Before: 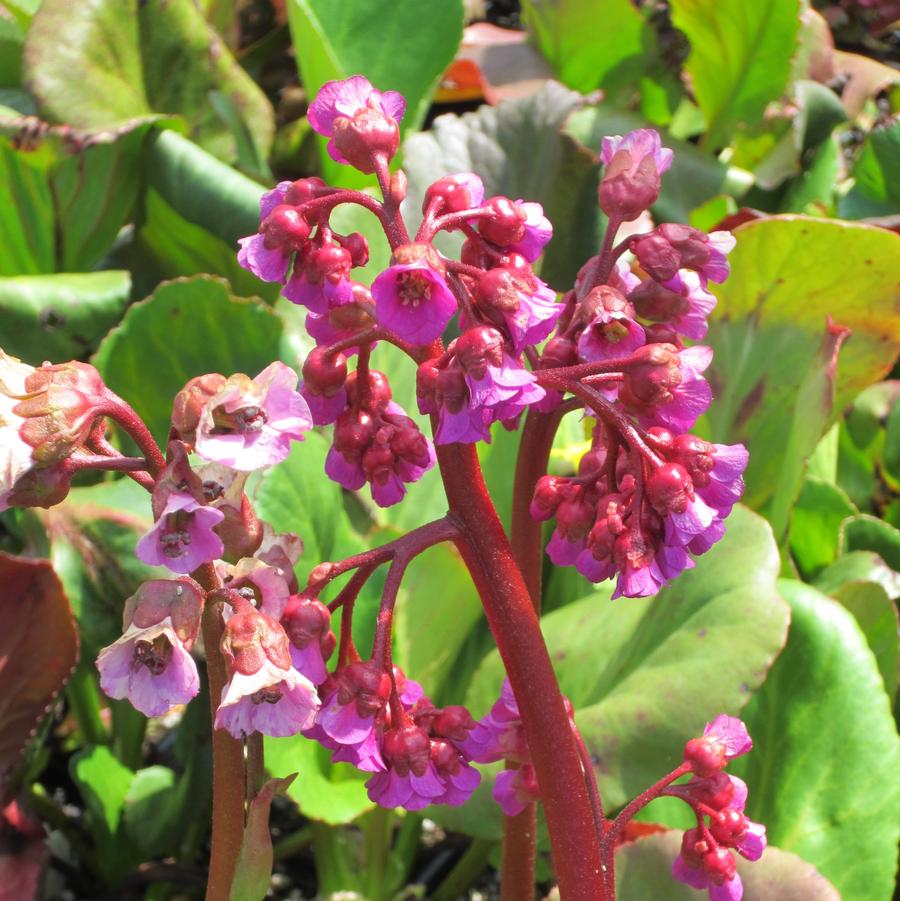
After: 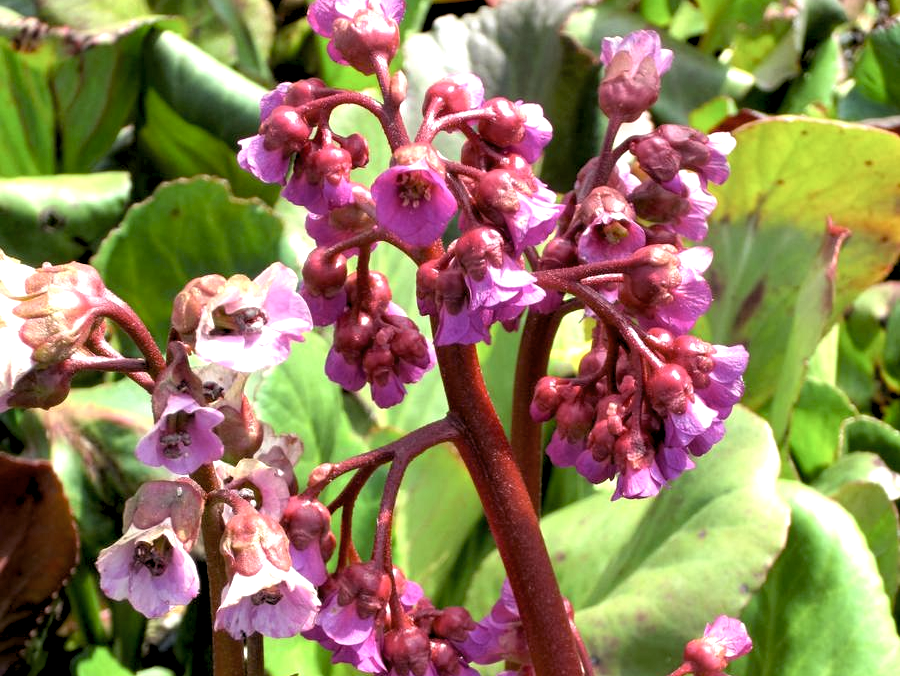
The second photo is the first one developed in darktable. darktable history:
contrast brightness saturation: contrast 0.065, brightness -0.006, saturation -0.231
exposure: black level correction 0.007, exposure 0.087 EV, compensate highlight preservation false
crop: top 11.044%, bottom 13.872%
base curve: curves: ch0 [(0.017, 0) (0.425, 0.441) (0.844, 0.933) (1, 1)], preserve colors none
levels: levels [0.062, 0.494, 0.925]
